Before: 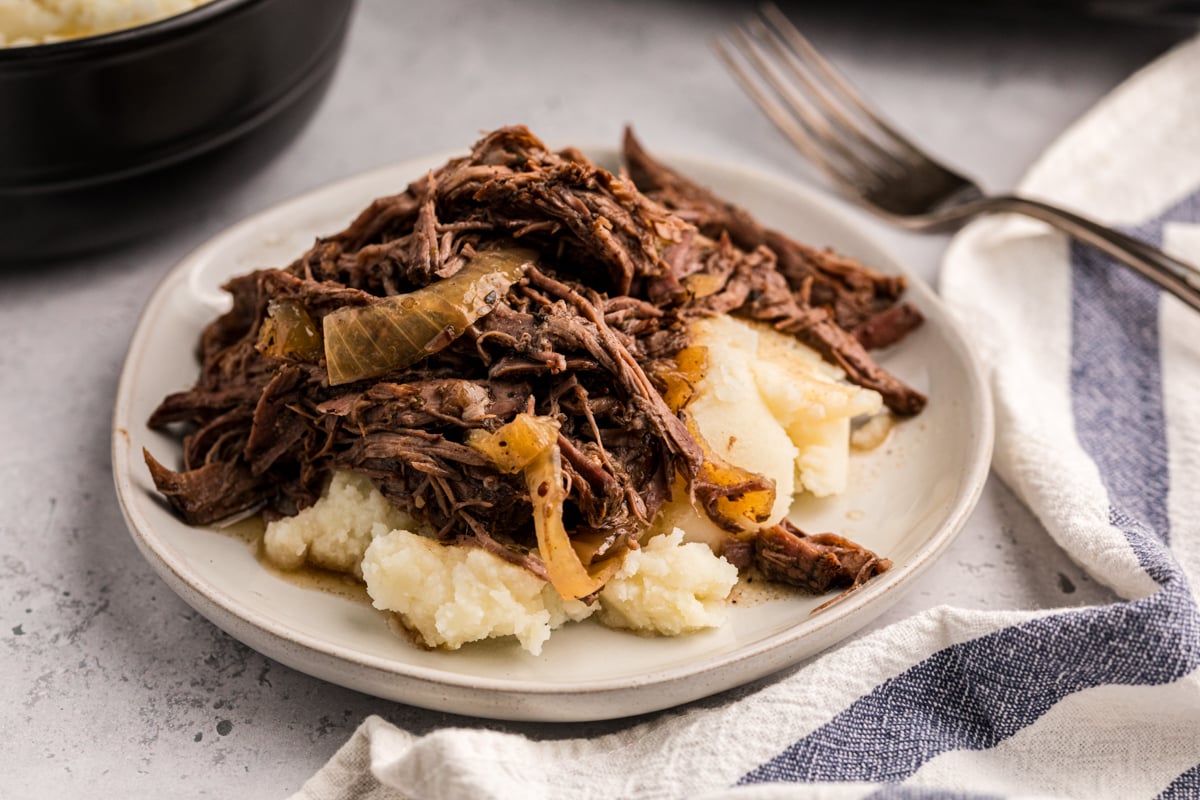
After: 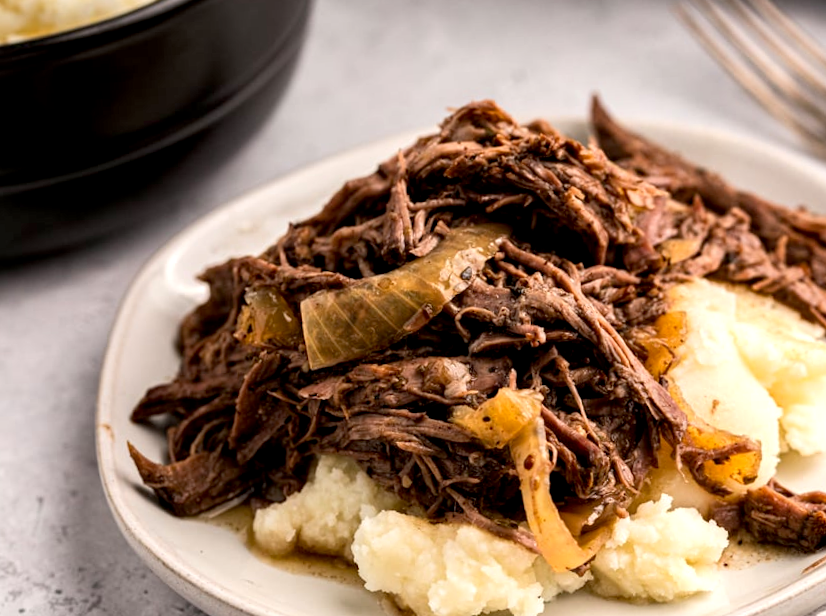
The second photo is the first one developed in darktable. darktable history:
exposure: black level correction 0.005, exposure 0.417 EV, compensate highlight preservation false
rotate and perspective: rotation -3°, crop left 0.031, crop right 0.968, crop top 0.07, crop bottom 0.93
crop: right 28.885%, bottom 16.626%
